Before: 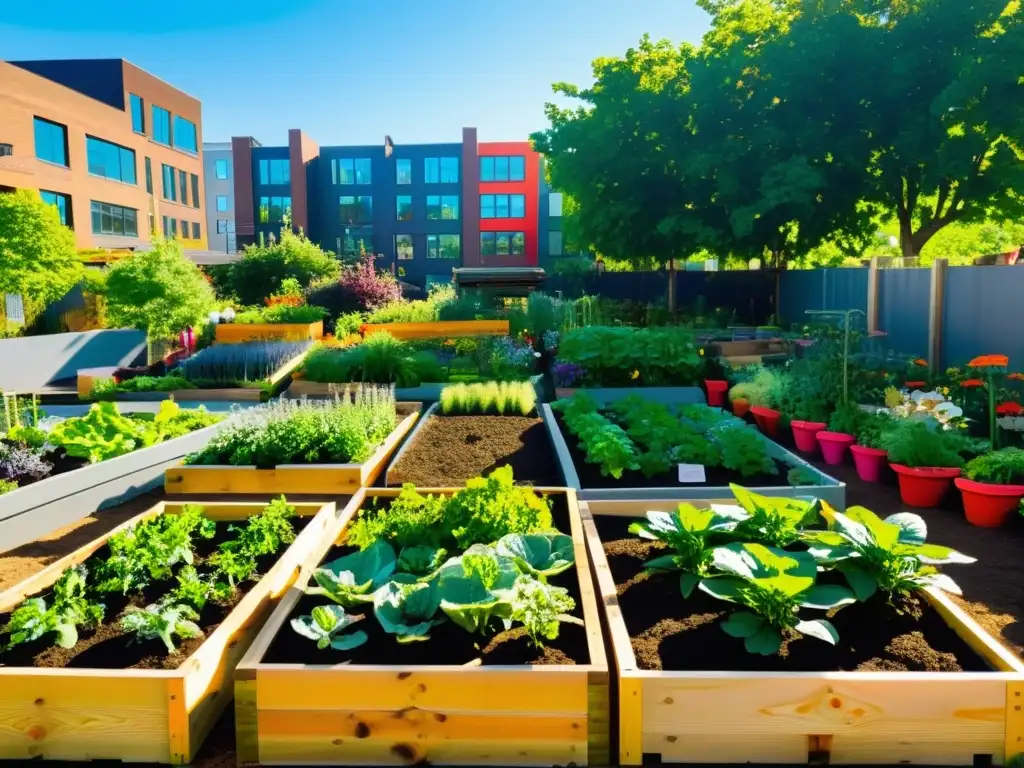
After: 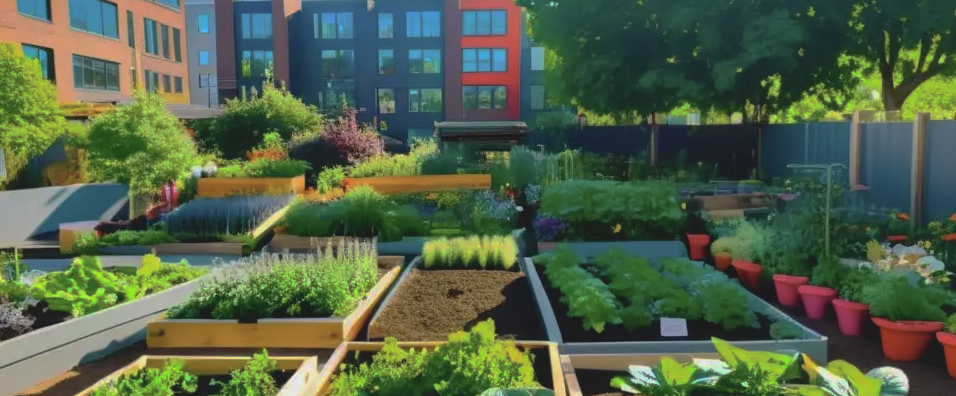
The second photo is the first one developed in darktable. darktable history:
base curve: curves: ch0 [(0, 0) (0.841, 0.609) (1, 1)], preserve colors none
crop: left 1.838%, top 19.102%, right 4.774%, bottom 28.339%
local contrast: mode bilateral grid, contrast 21, coarseness 50, detail 129%, midtone range 0.2
contrast brightness saturation: contrast -0.17, brightness 0.05, saturation -0.126
